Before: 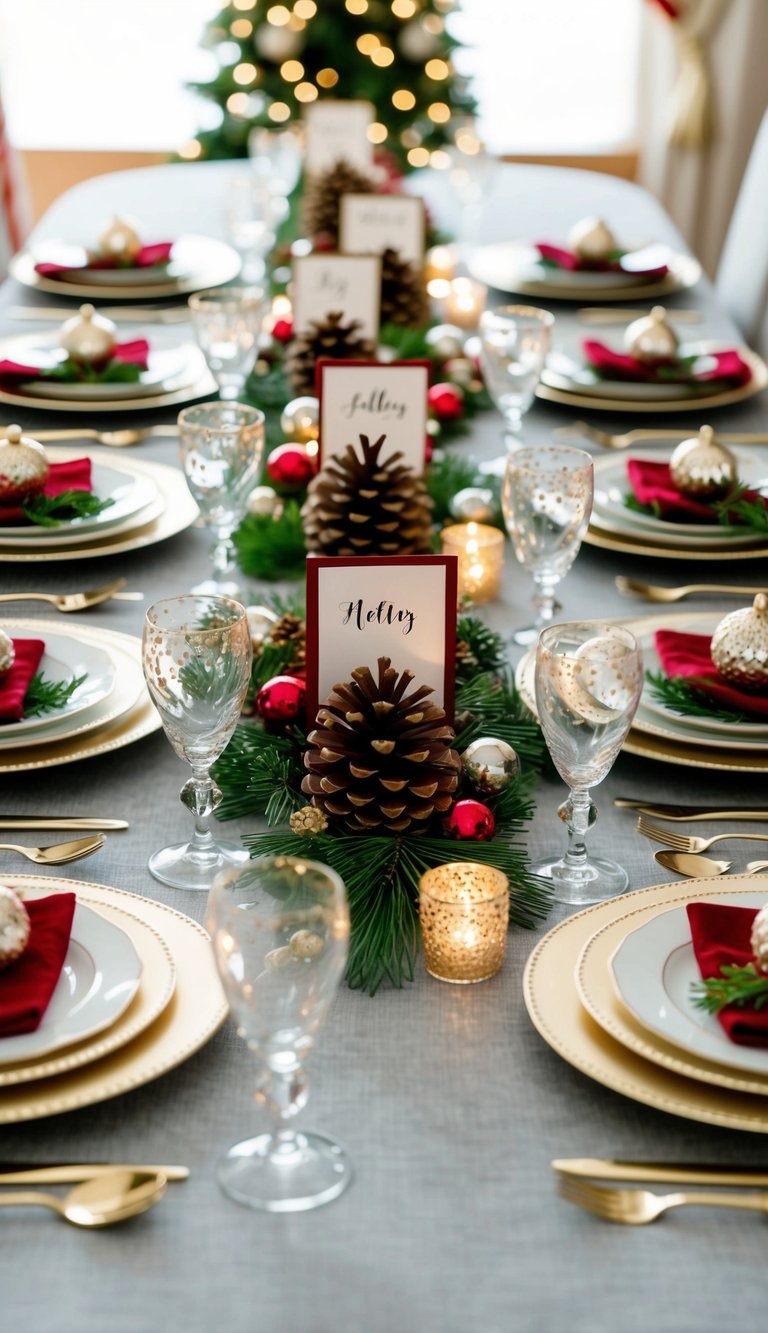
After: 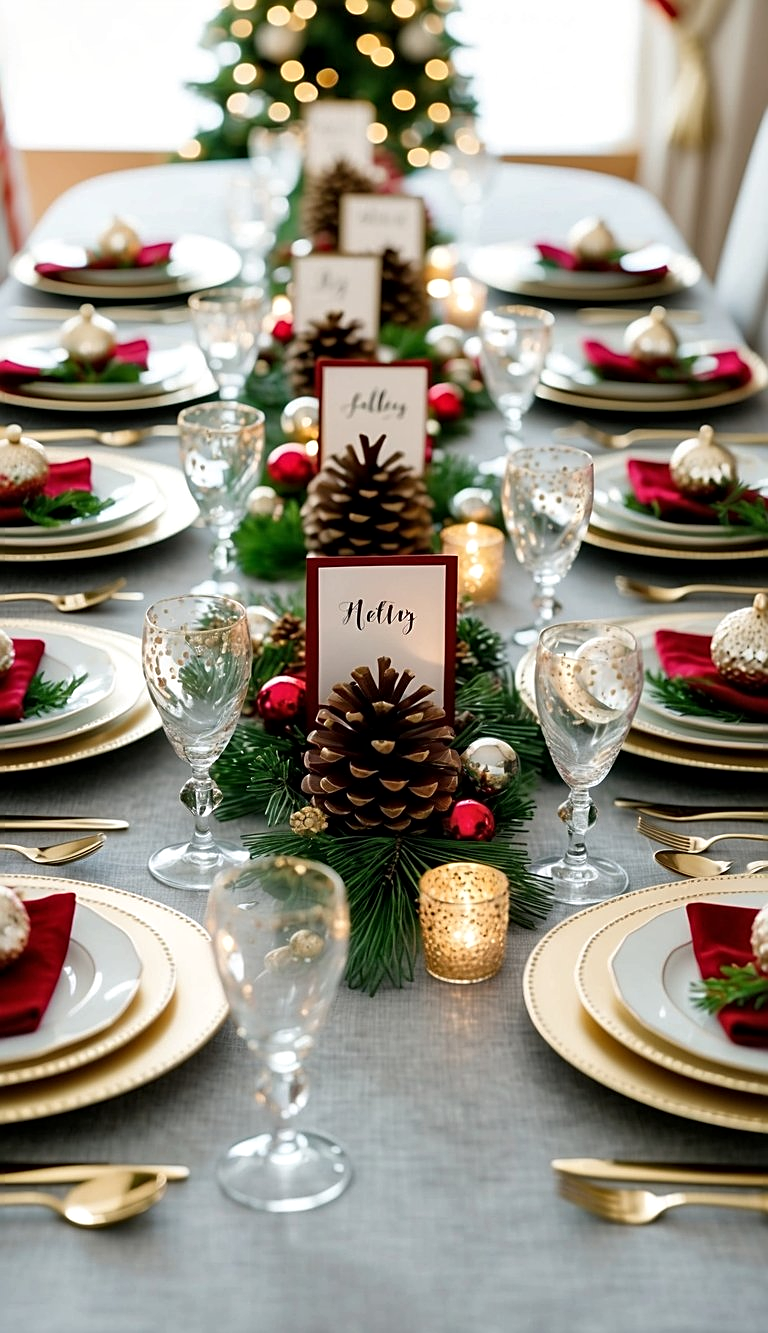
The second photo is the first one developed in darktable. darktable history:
sharpen: amount 0.575
local contrast: mode bilateral grid, contrast 20, coarseness 50, detail 130%, midtone range 0.2
